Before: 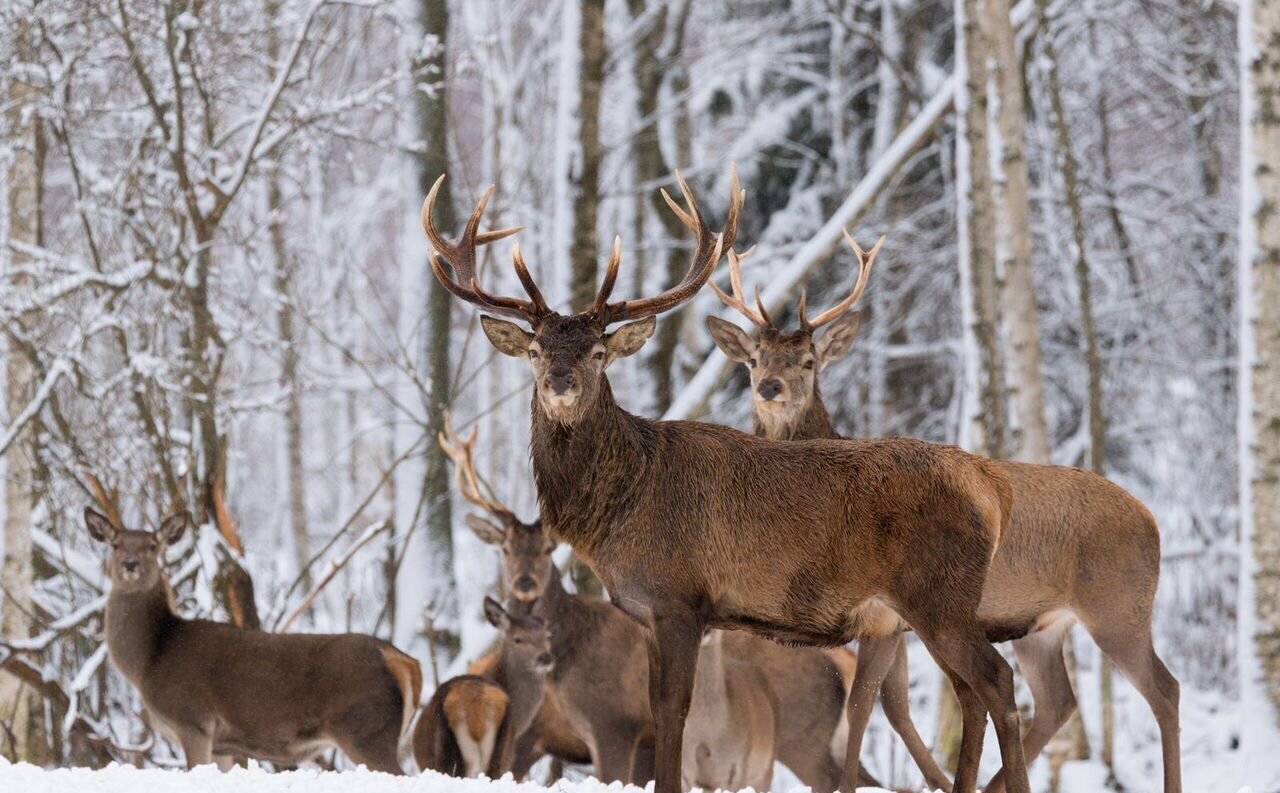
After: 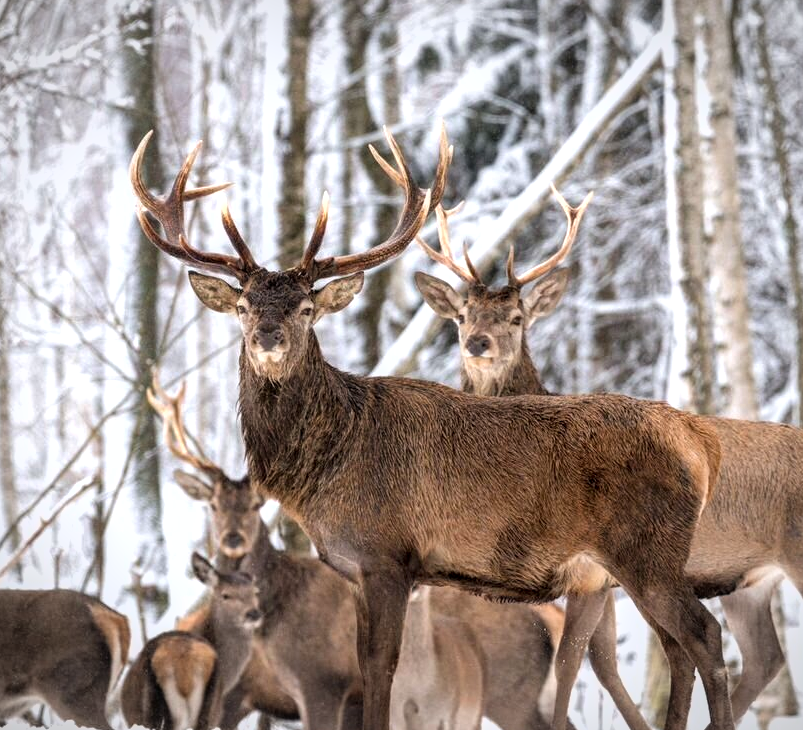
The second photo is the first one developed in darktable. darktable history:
exposure: compensate highlight preservation false
vignetting: fall-off start 84.94%, fall-off radius 80.75%, width/height ratio 1.216
local contrast: on, module defaults
crop and rotate: left 22.879%, top 5.644%, right 14.373%, bottom 2.256%
tone equalizer: -8 EV -0.752 EV, -7 EV -0.685 EV, -6 EV -0.568 EV, -5 EV -0.384 EV, -3 EV 0.382 EV, -2 EV 0.6 EV, -1 EV 0.699 EV, +0 EV 0.728 EV
shadows and highlights: radius 126.36, shadows 21.26, highlights -21.29, low approximation 0.01
